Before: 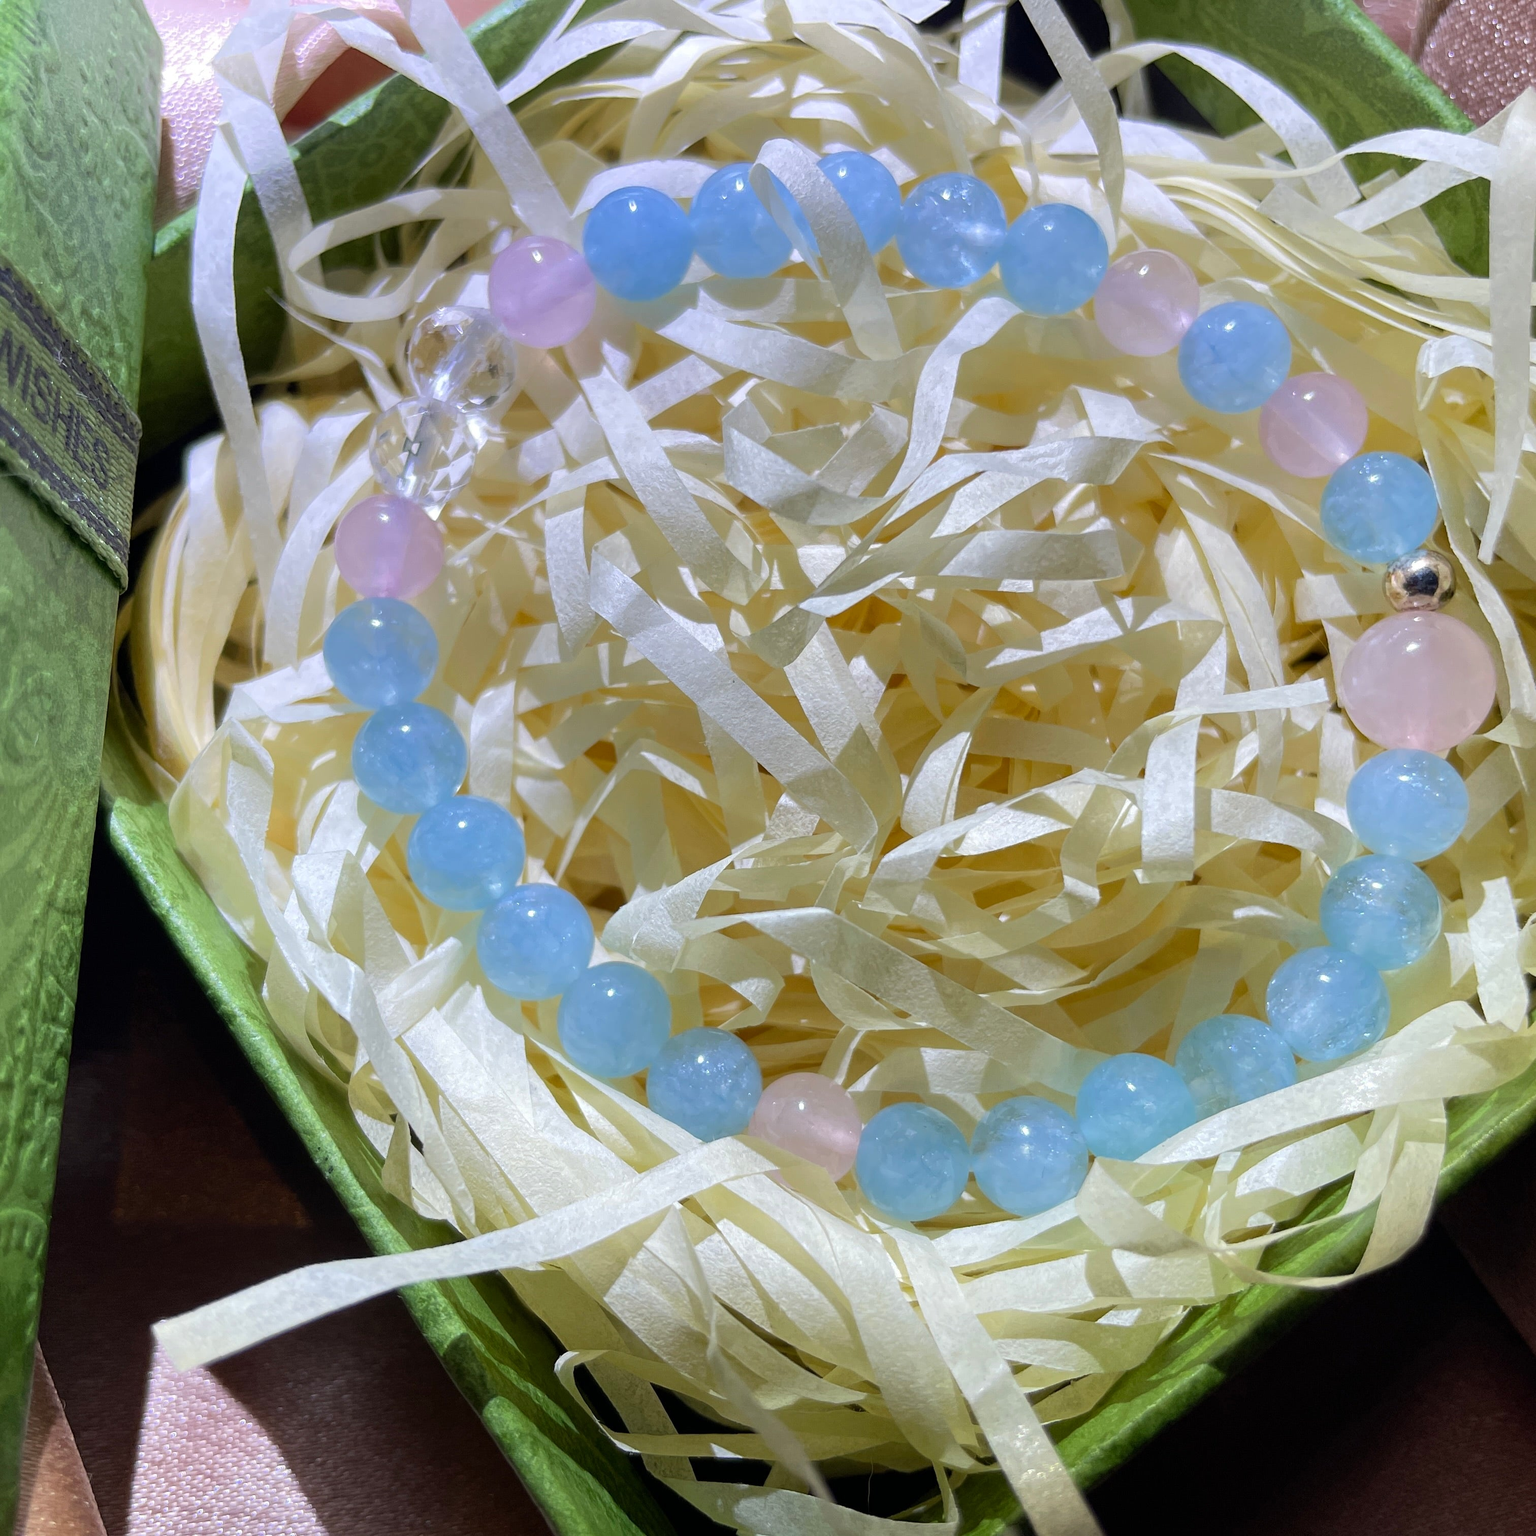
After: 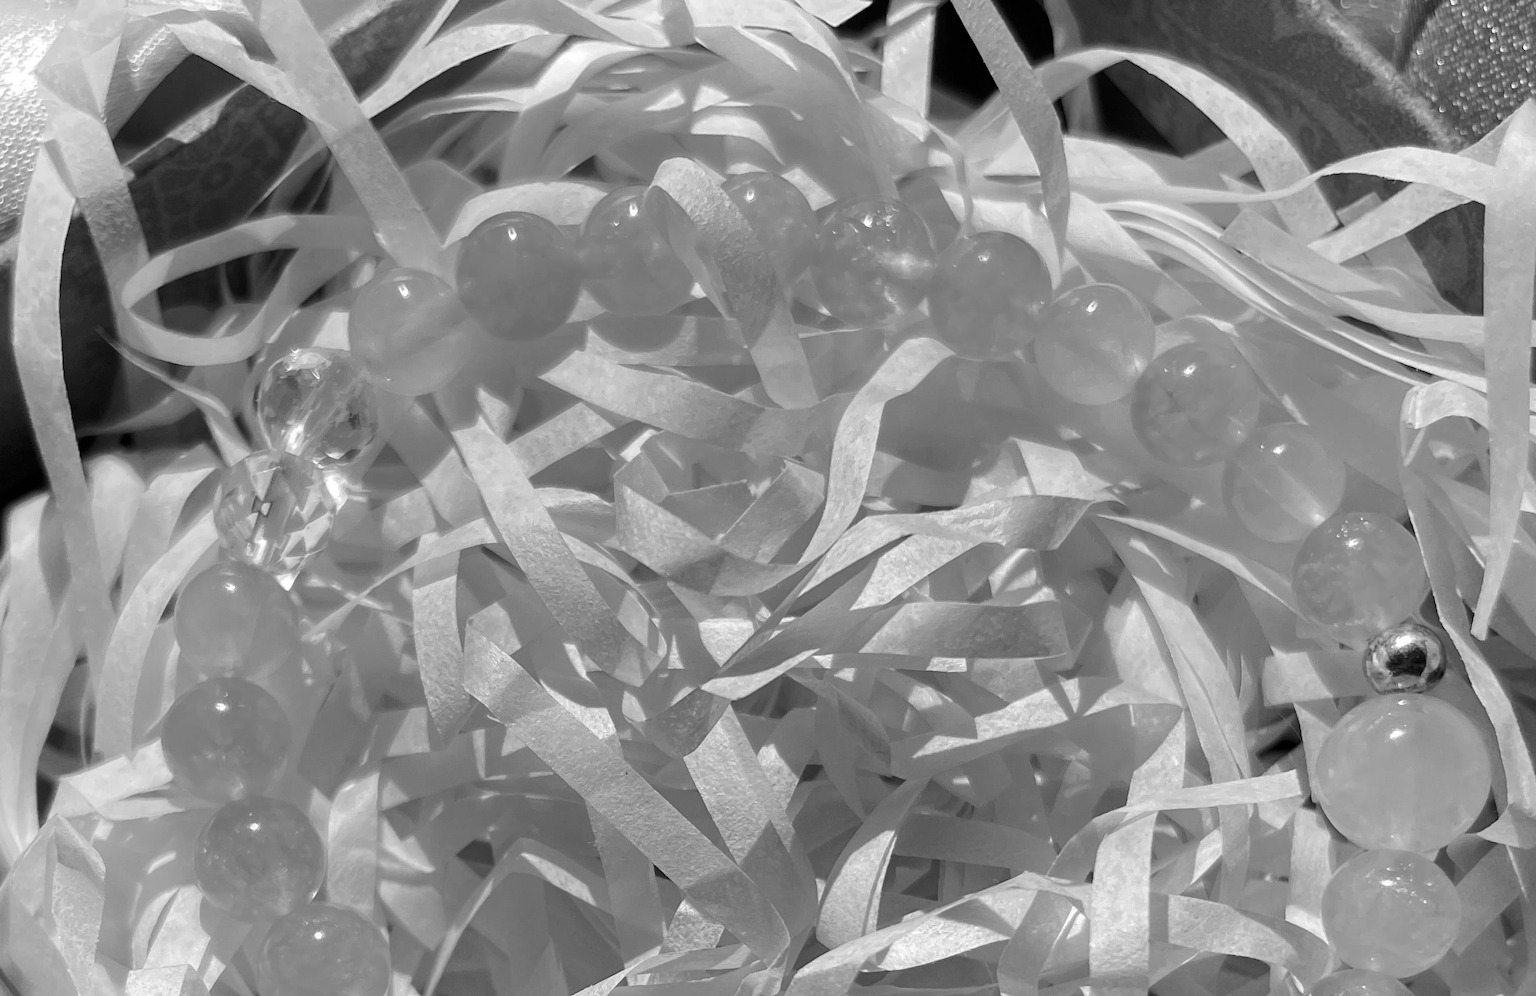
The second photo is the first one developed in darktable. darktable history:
contrast brightness saturation: contrast 0.07, brightness -0.13, saturation 0.06
crop and rotate: left 11.812%, bottom 42.776%
monochrome: on, module defaults
